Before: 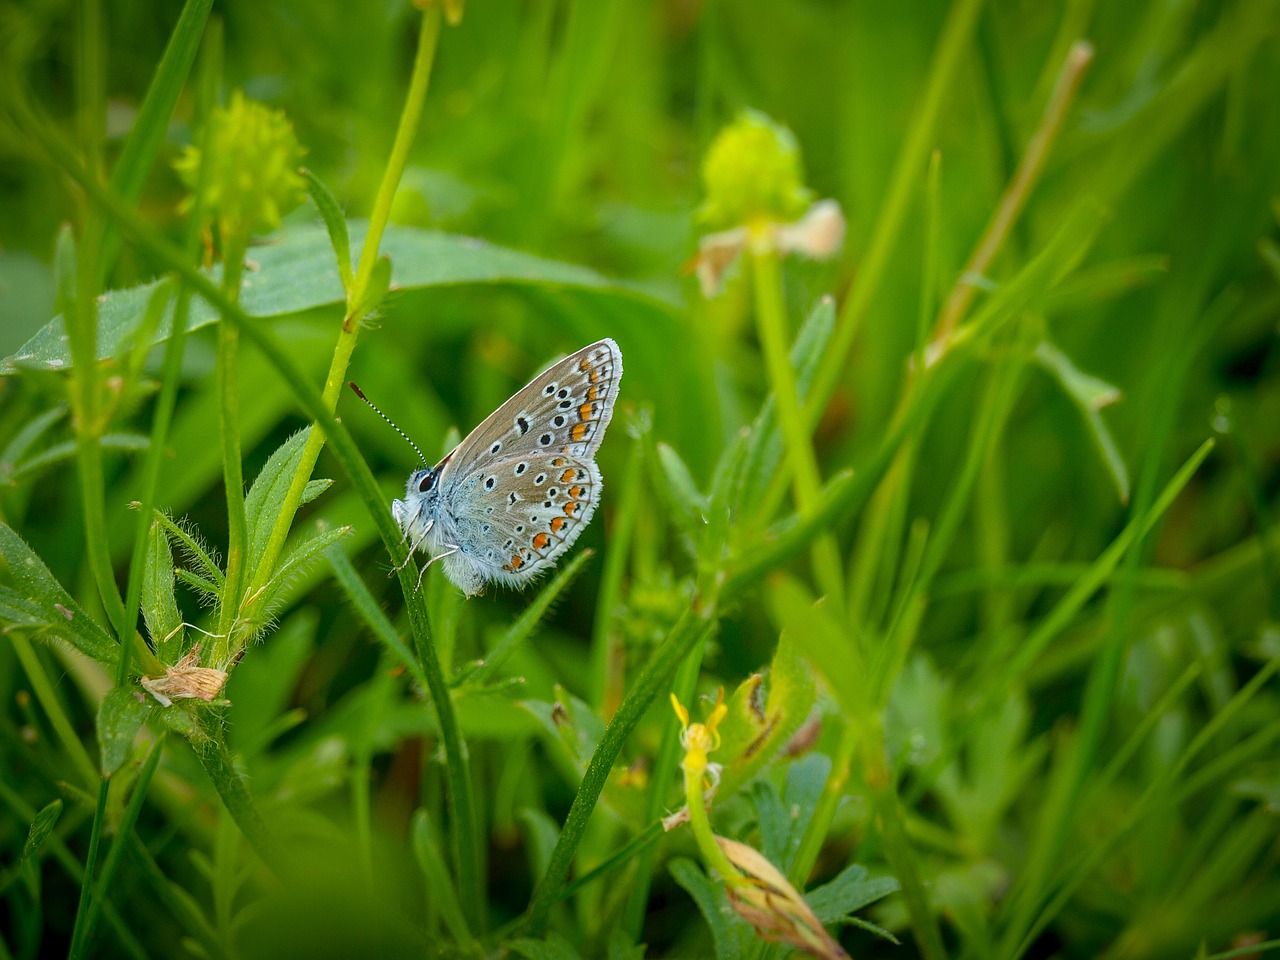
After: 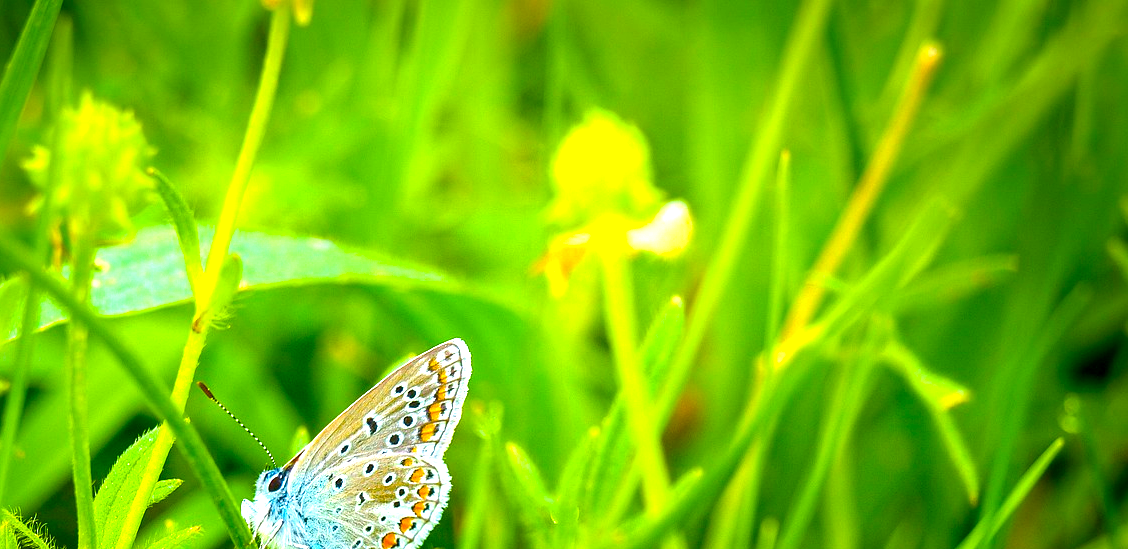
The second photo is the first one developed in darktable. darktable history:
exposure: black level correction 0.001, exposure 0.5 EV, compensate exposure bias true, compensate highlight preservation false
color balance rgb: linear chroma grading › global chroma 10%, perceptual saturation grading › global saturation 40%, perceptual brilliance grading › global brilliance 30%, global vibrance 20%
crop and rotate: left 11.812%, bottom 42.776%
